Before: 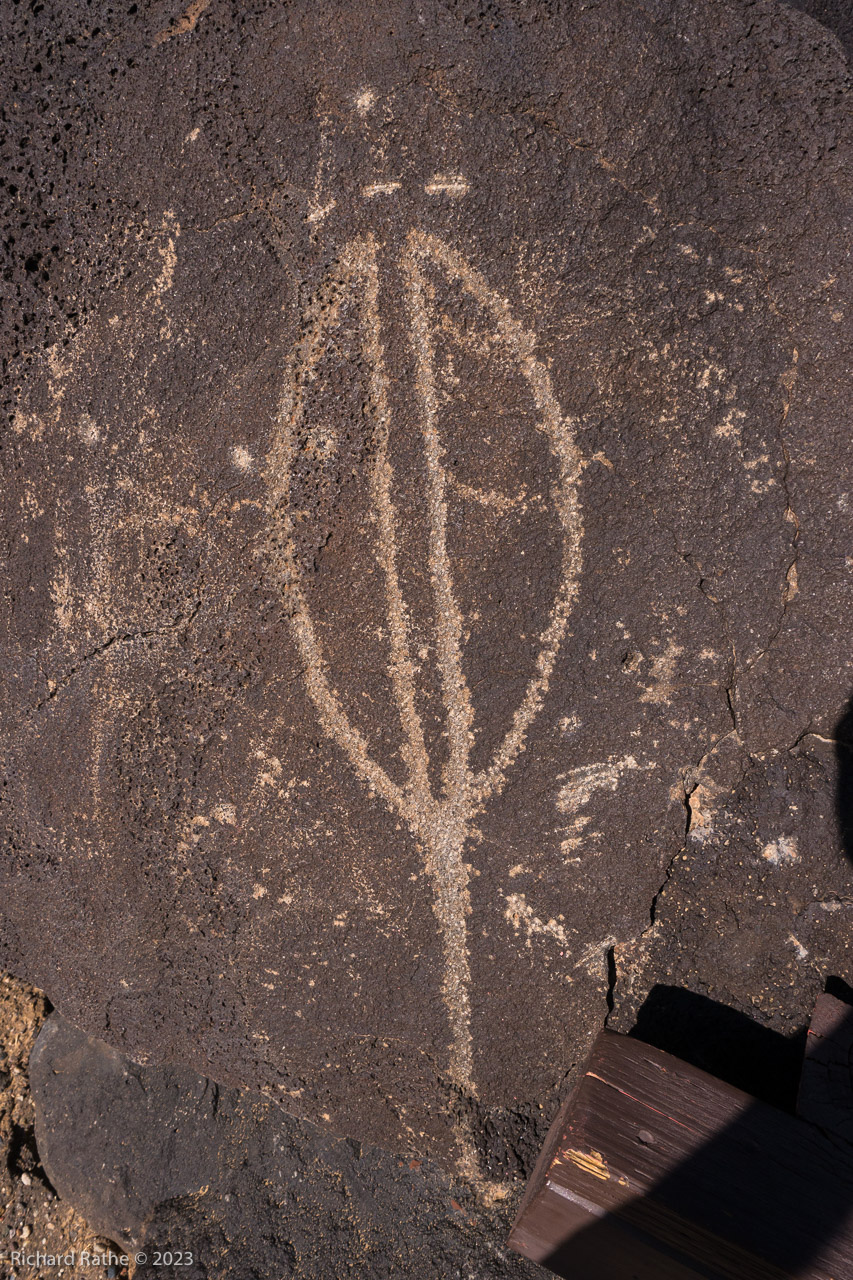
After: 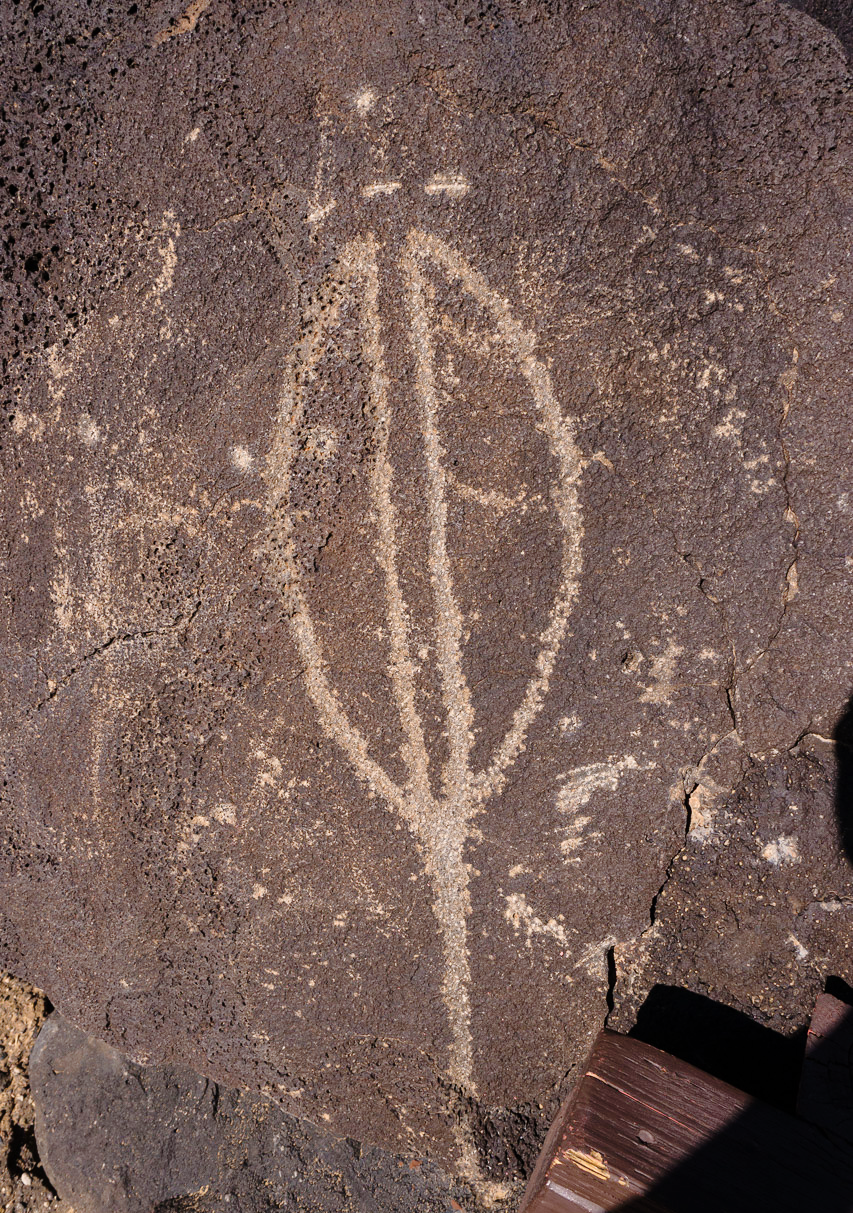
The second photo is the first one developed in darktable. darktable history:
crop and rotate: top 0.002%, bottom 5.214%
tone curve: curves: ch0 [(0, 0) (0.003, 0.002) (0.011, 0.007) (0.025, 0.016) (0.044, 0.027) (0.069, 0.045) (0.1, 0.077) (0.136, 0.114) (0.177, 0.166) (0.224, 0.241) (0.277, 0.328) (0.335, 0.413) (0.399, 0.498) (0.468, 0.572) (0.543, 0.638) (0.623, 0.711) (0.709, 0.786) (0.801, 0.853) (0.898, 0.929) (1, 1)], preserve colors none
